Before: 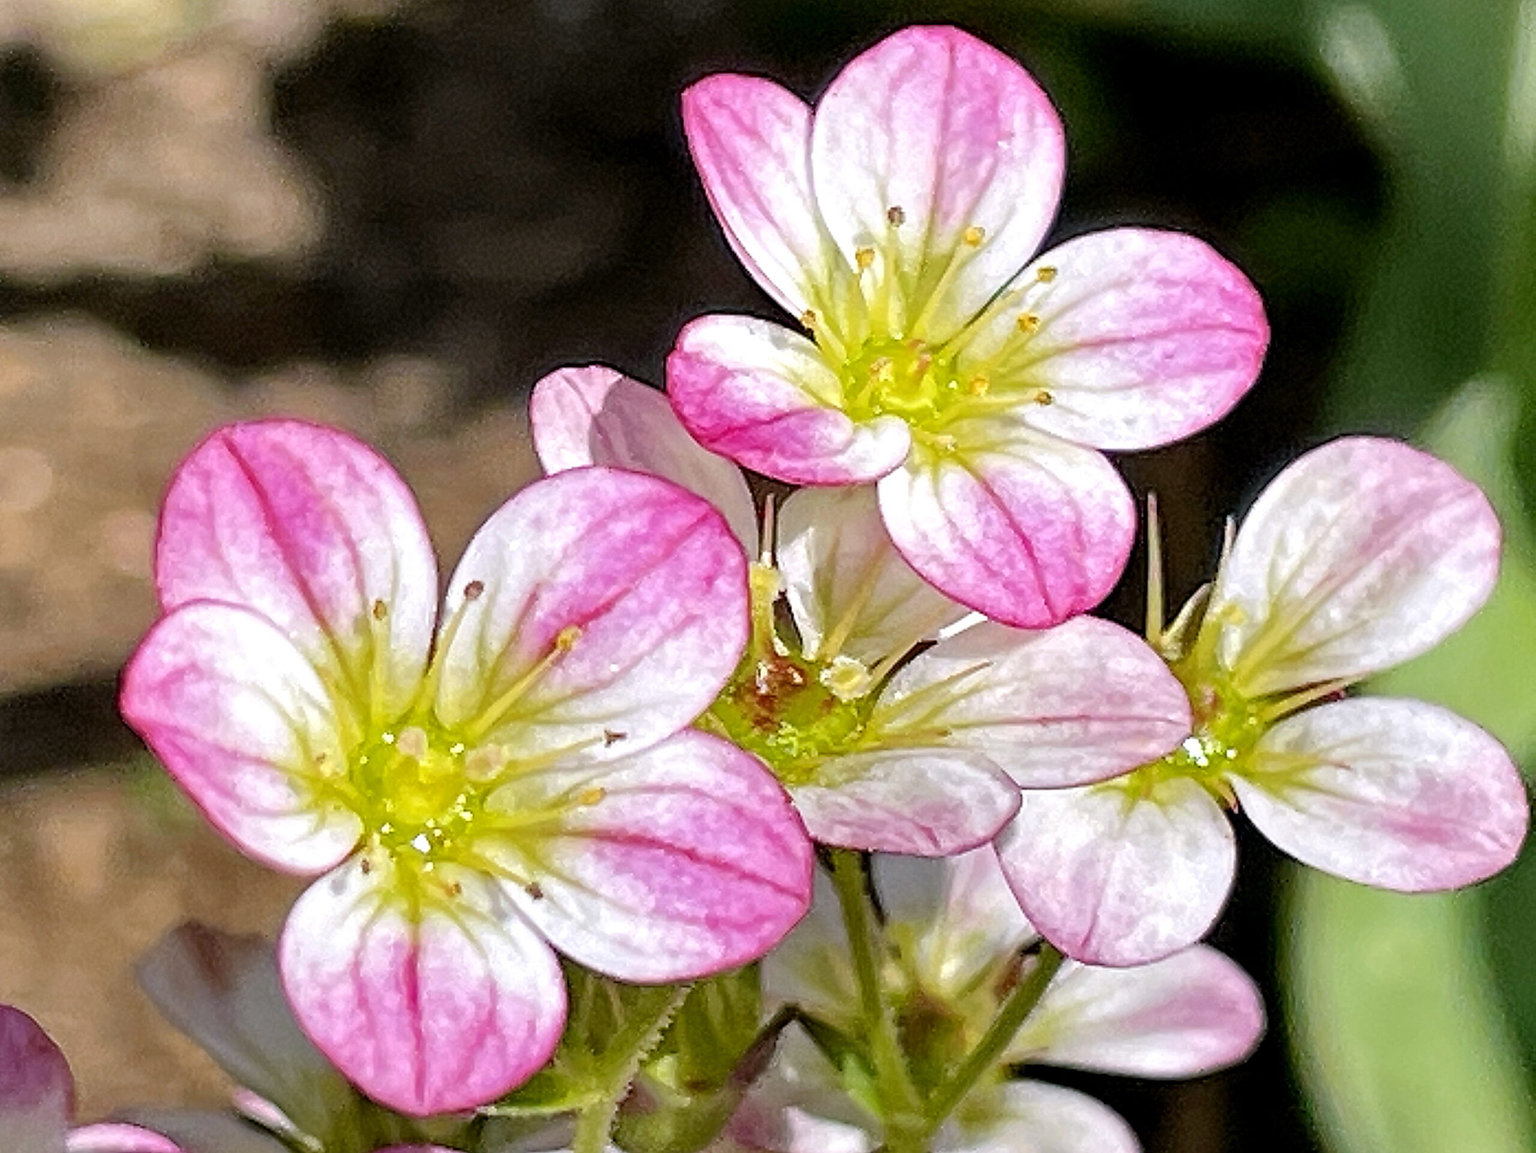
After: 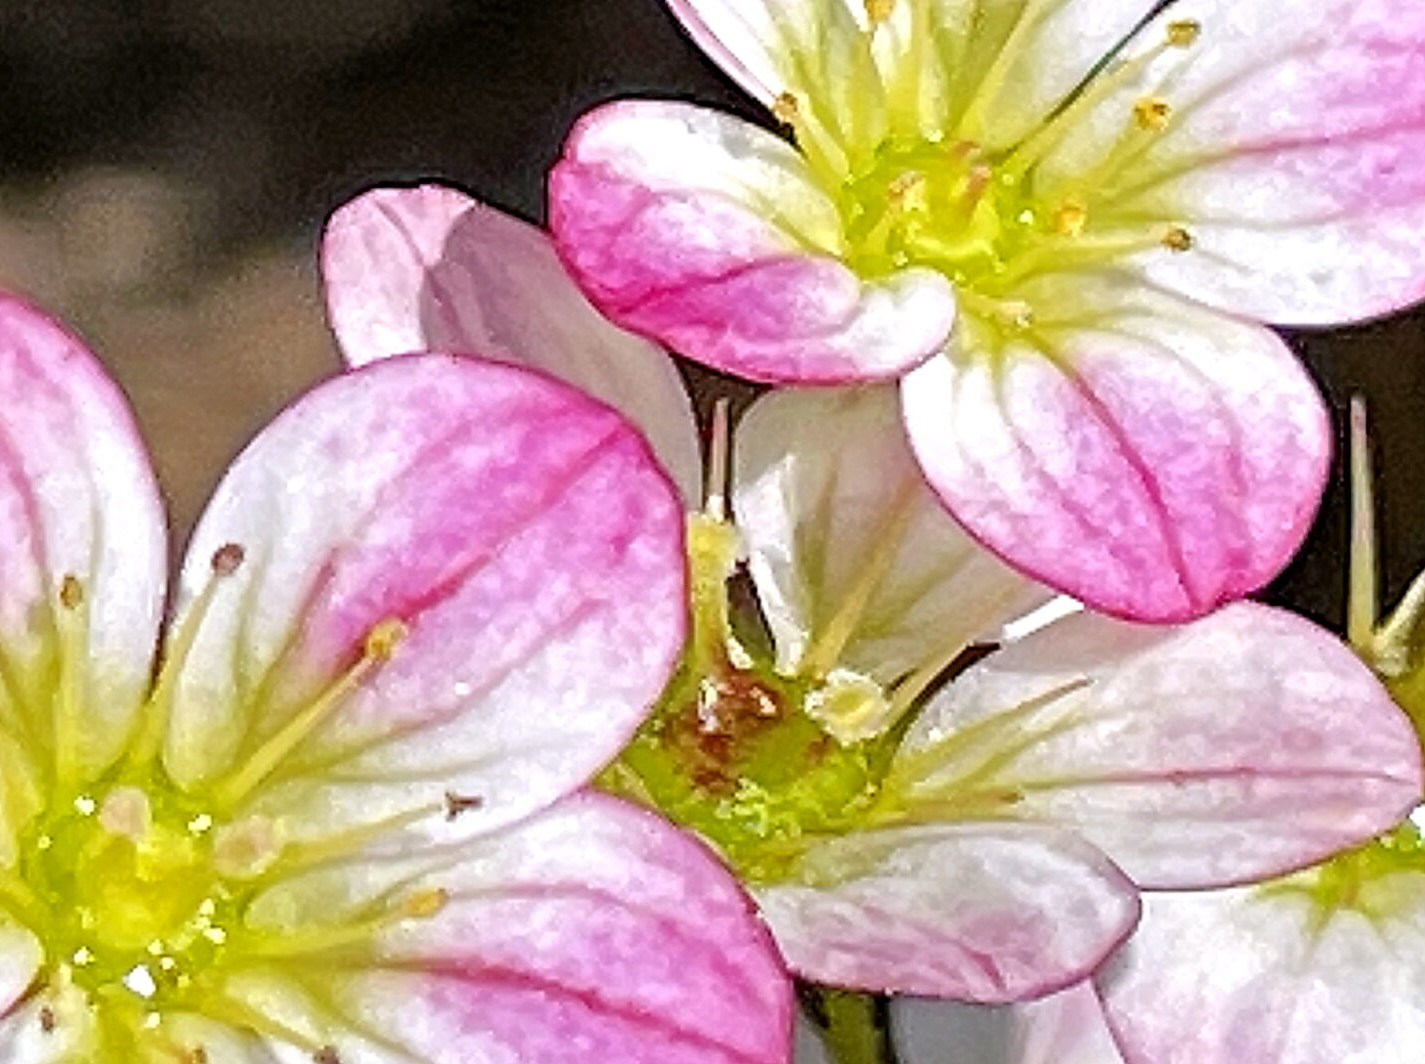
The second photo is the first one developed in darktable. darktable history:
crop and rotate: left 21.981%, top 22.087%, right 22.335%, bottom 22.474%
